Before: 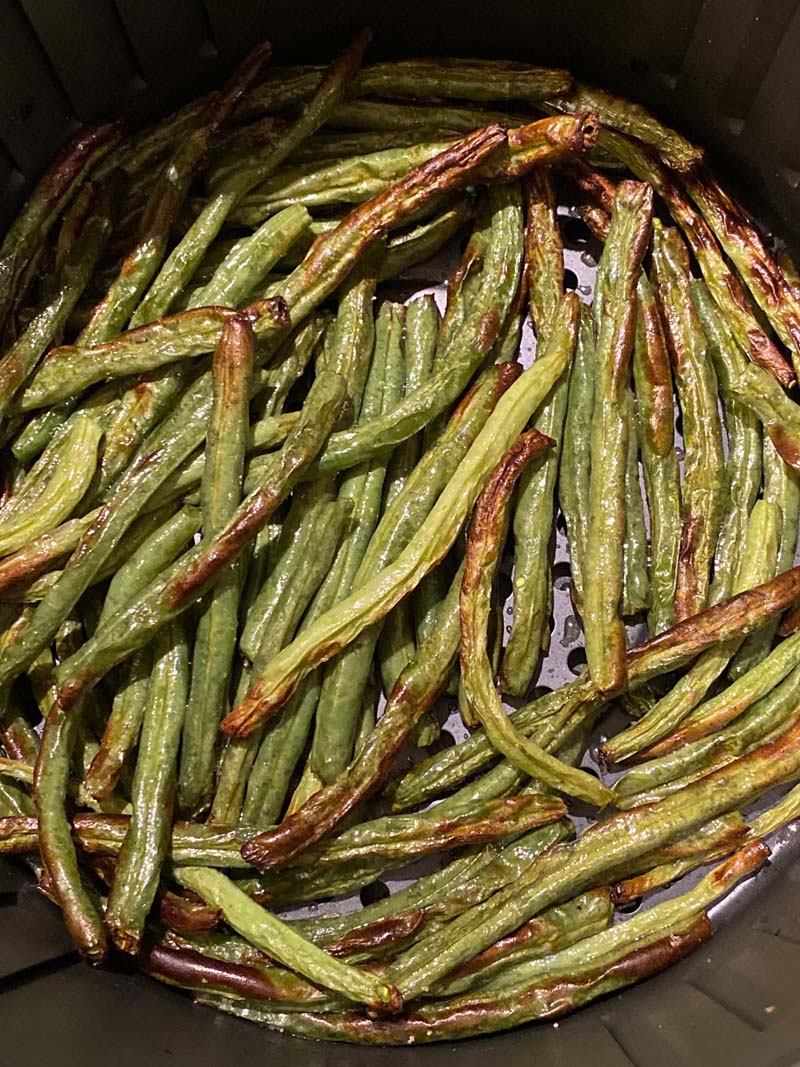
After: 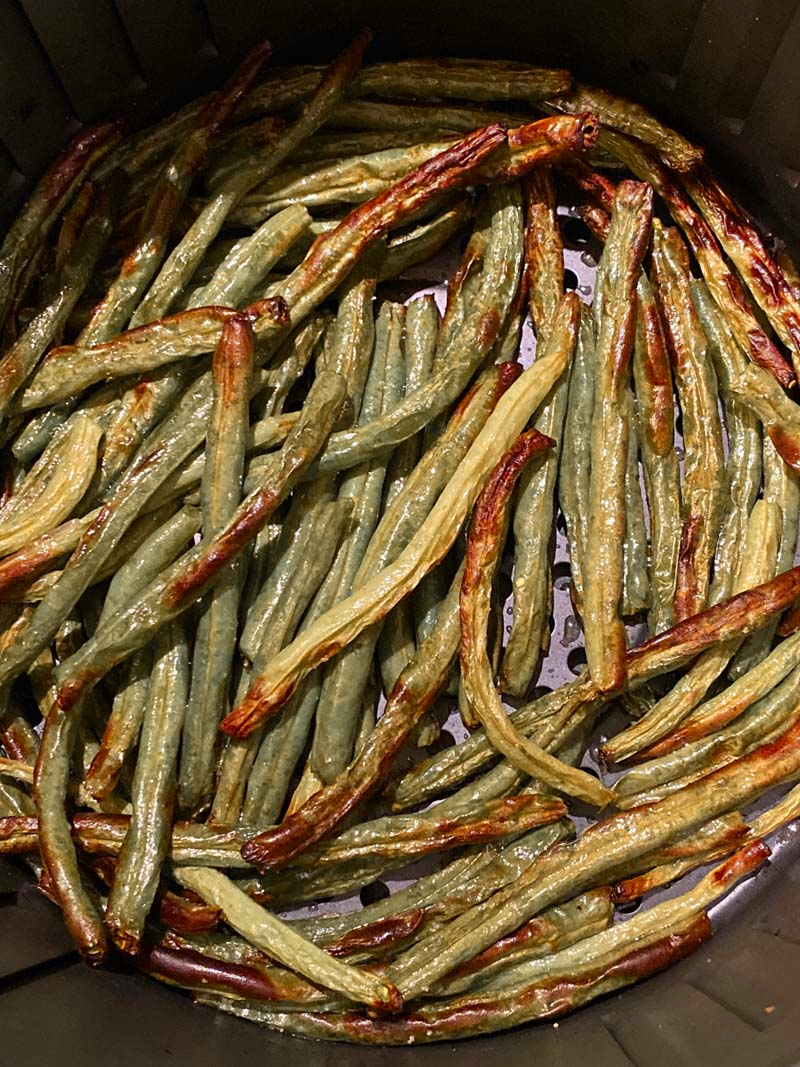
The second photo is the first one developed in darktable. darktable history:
color zones: curves: ch0 [(0, 0.363) (0.128, 0.373) (0.25, 0.5) (0.402, 0.407) (0.521, 0.525) (0.63, 0.559) (0.729, 0.662) (0.867, 0.471)]; ch1 [(0, 0.515) (0.136, 0.618) (0.25, 0.5) (0.378, 0) (0.516, 0) (0.622, 0.593) (0.737, 0.819) (0.87, 0.593)]; ch2 [(0, 0.529) (0.128, 0.471) (0.282, 0.451) (0.386, 0.662) (0.516, 0.525) (0.633, 0.554) (0.75, 0.62) (0.875, 0.441)]
